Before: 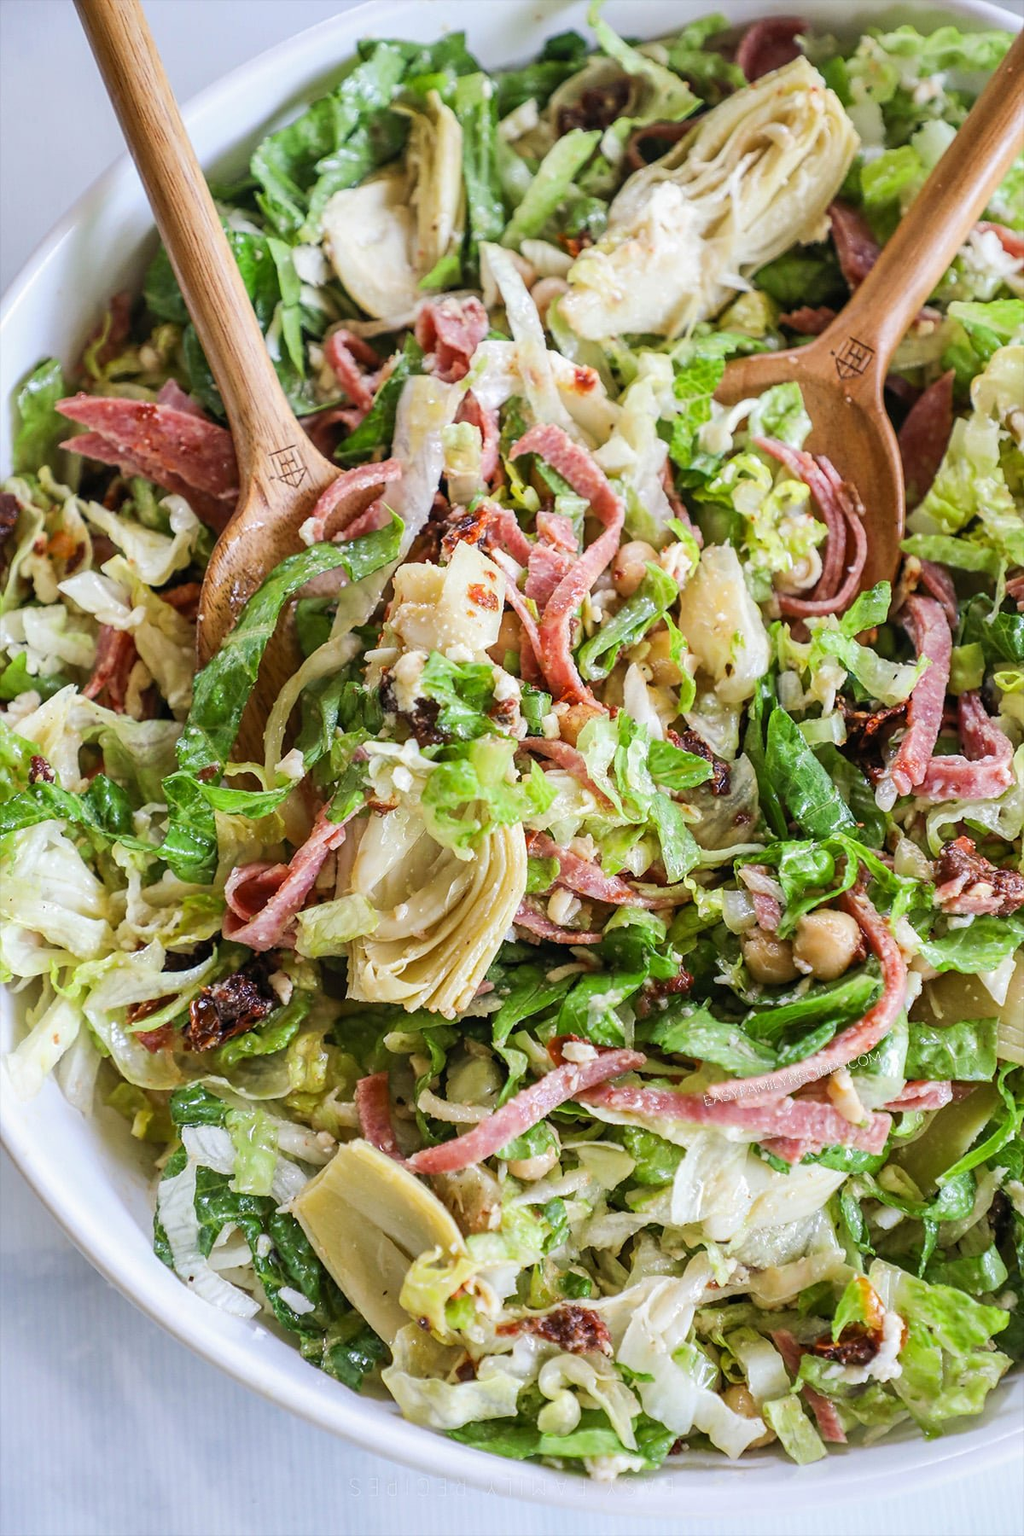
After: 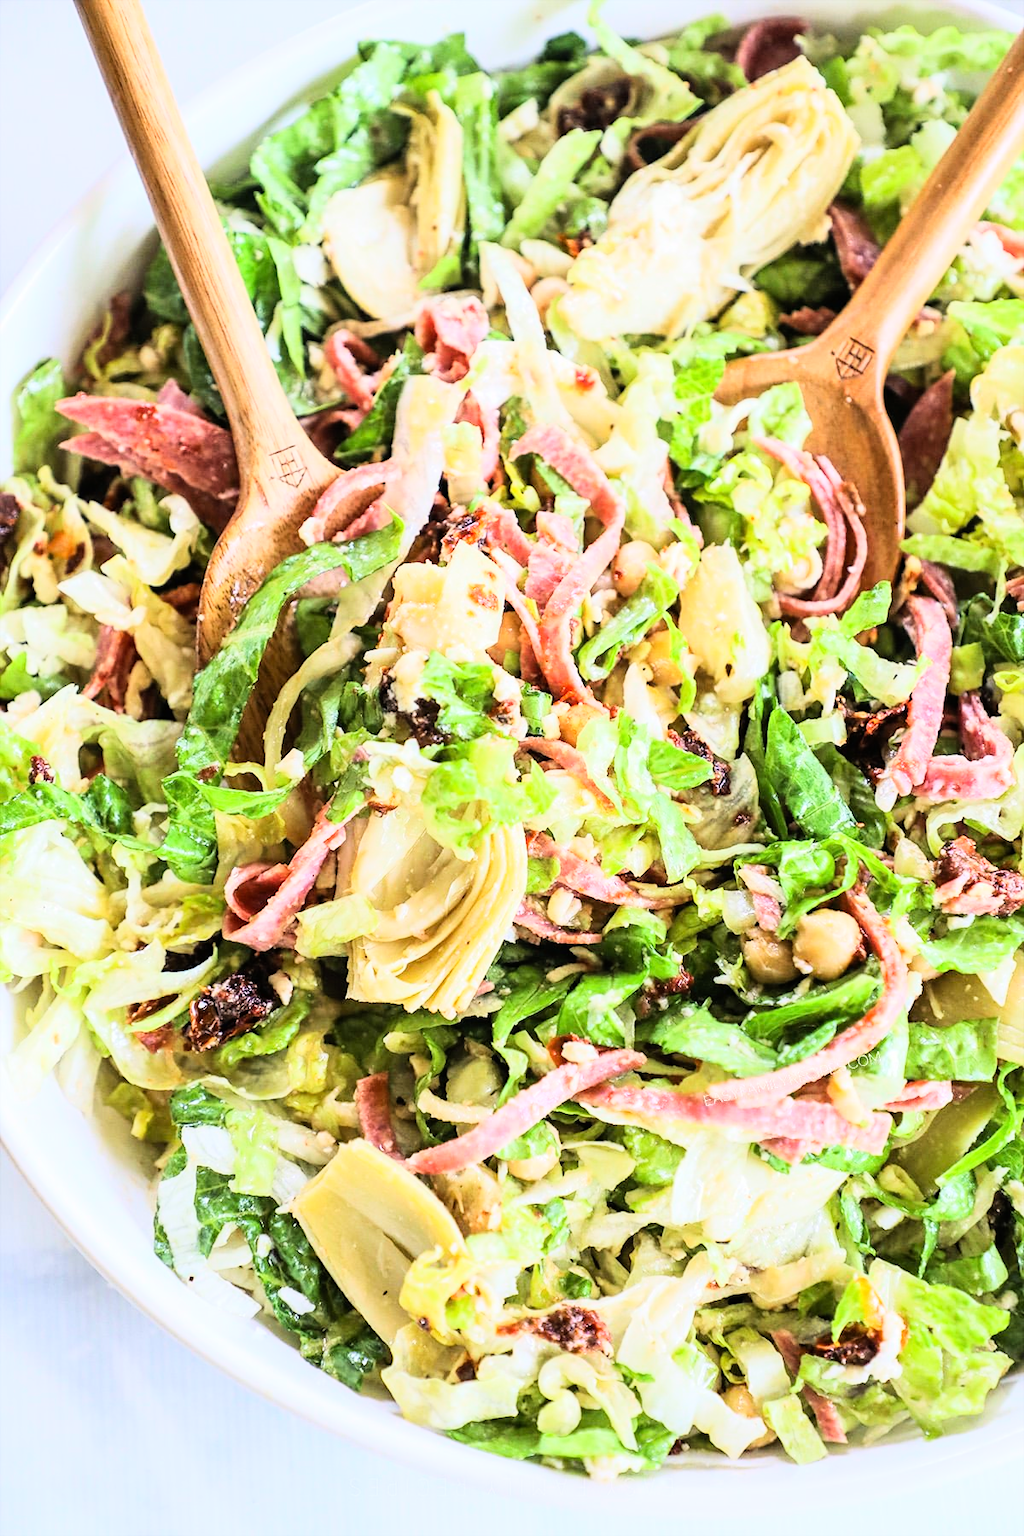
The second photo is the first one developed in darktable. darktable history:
base curve: curves: ch0 [(0, 0) (0, 0.001) (0.001, 0.001) (0.004, 0.002) (0.007, 0.004) (0.015, 0.013) (0.033, 0.045) (0.052, 0.096) (0.075, 0.17) (0.099, 0.241) (0.163, 0.42) (0.219, 0.55) (0.259, 0.616) (0.327, 0.722) (0.365, 0.765) (0.522, 0.873) (0.547, 0.881) (0.689, 0.919) (0.826, 0.952) (1, 1)]
